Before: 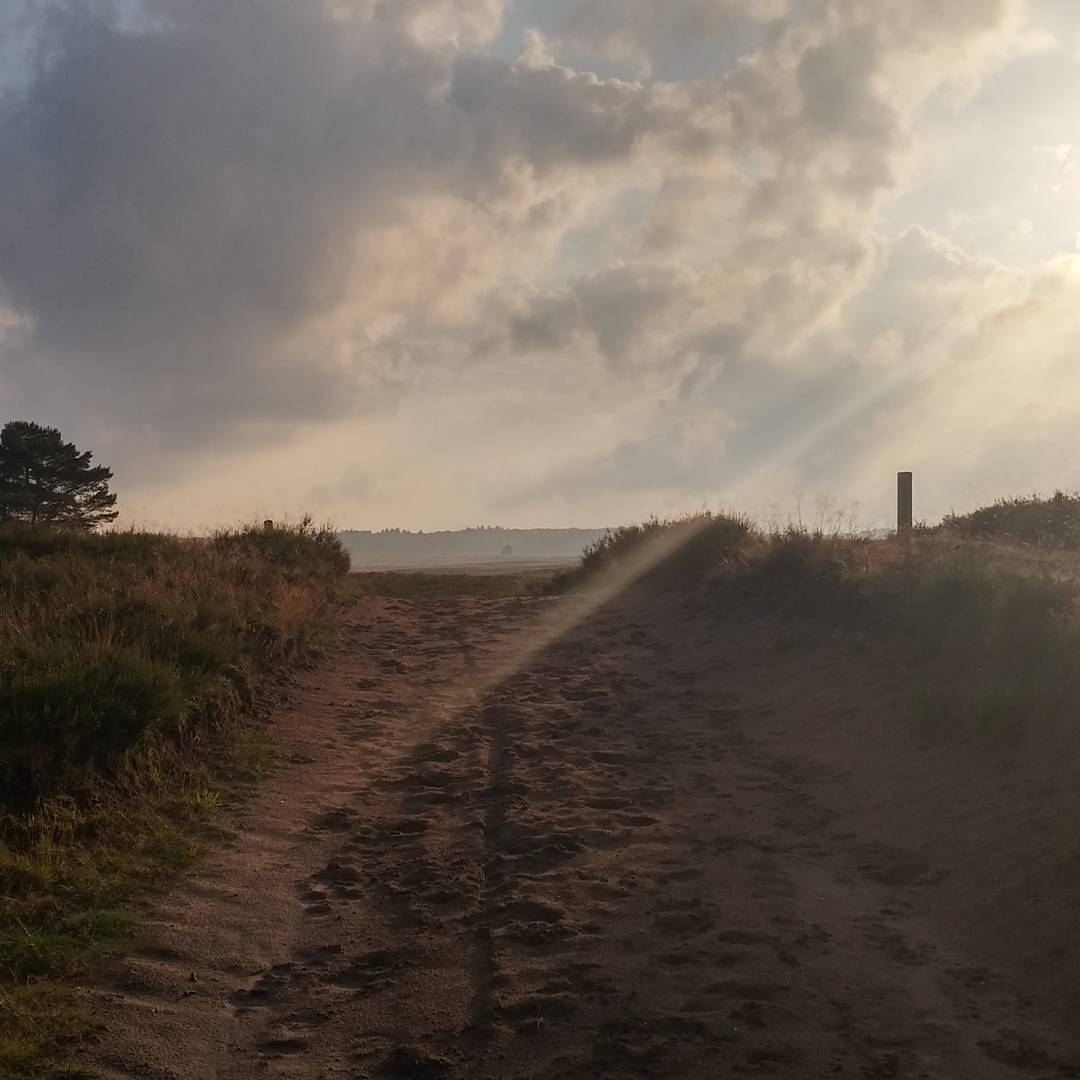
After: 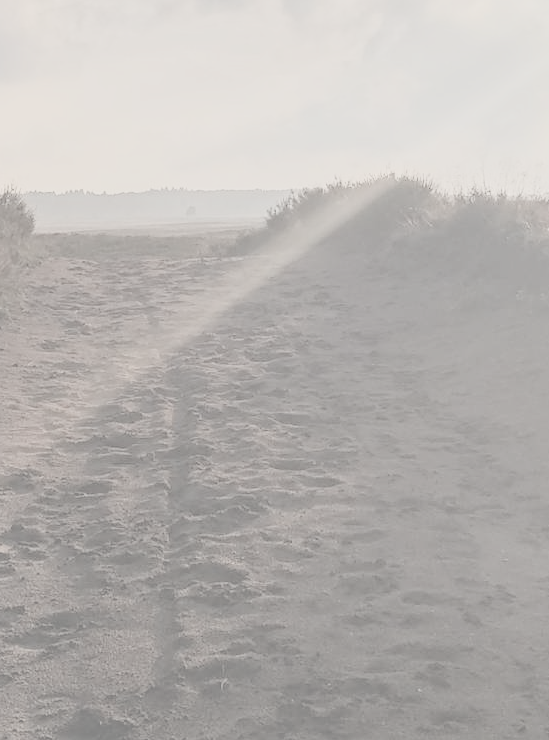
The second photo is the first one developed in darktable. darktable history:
crop and rotate: left 29.337%, top 31.431%, right 19.812%
tone curve: curves: ch0 [(0, 0) (0.003, 0.045) (0.011, 0.051) (0.025, 0.057) (0.044, 0.074) (0.069, 0.096) (0.1, 0.125) (0.136, 0.16) (0.177, 0.201) (0.224, 0.242) (0.277, 0.299) (0.335, 0.362) (0.399, 0.432) (0.468, 0.512) (0.543, 0.601) (0.623, 0.691) (0.709, 0.786) (0.801, 0.876) (0.898, 0.927) (1, 1)], color space Lab, independent channels, preserve colors none
contrast brightness saturation: contrast -0.328, brightness 0.74, saturation -0.764
contrast equalizer: y [[0.502, 0.505, 0.512, 0.529, 0.564, 0.588], [0.5 ×6], [0.502, 0.505, 0.512, 0.529, 0.564, 0.588], [0, 0.001, 0.001, 0.004, 0.008, 0.011], [0, 0.001, 0.001, 0.004, 0.008, 0.011]]
